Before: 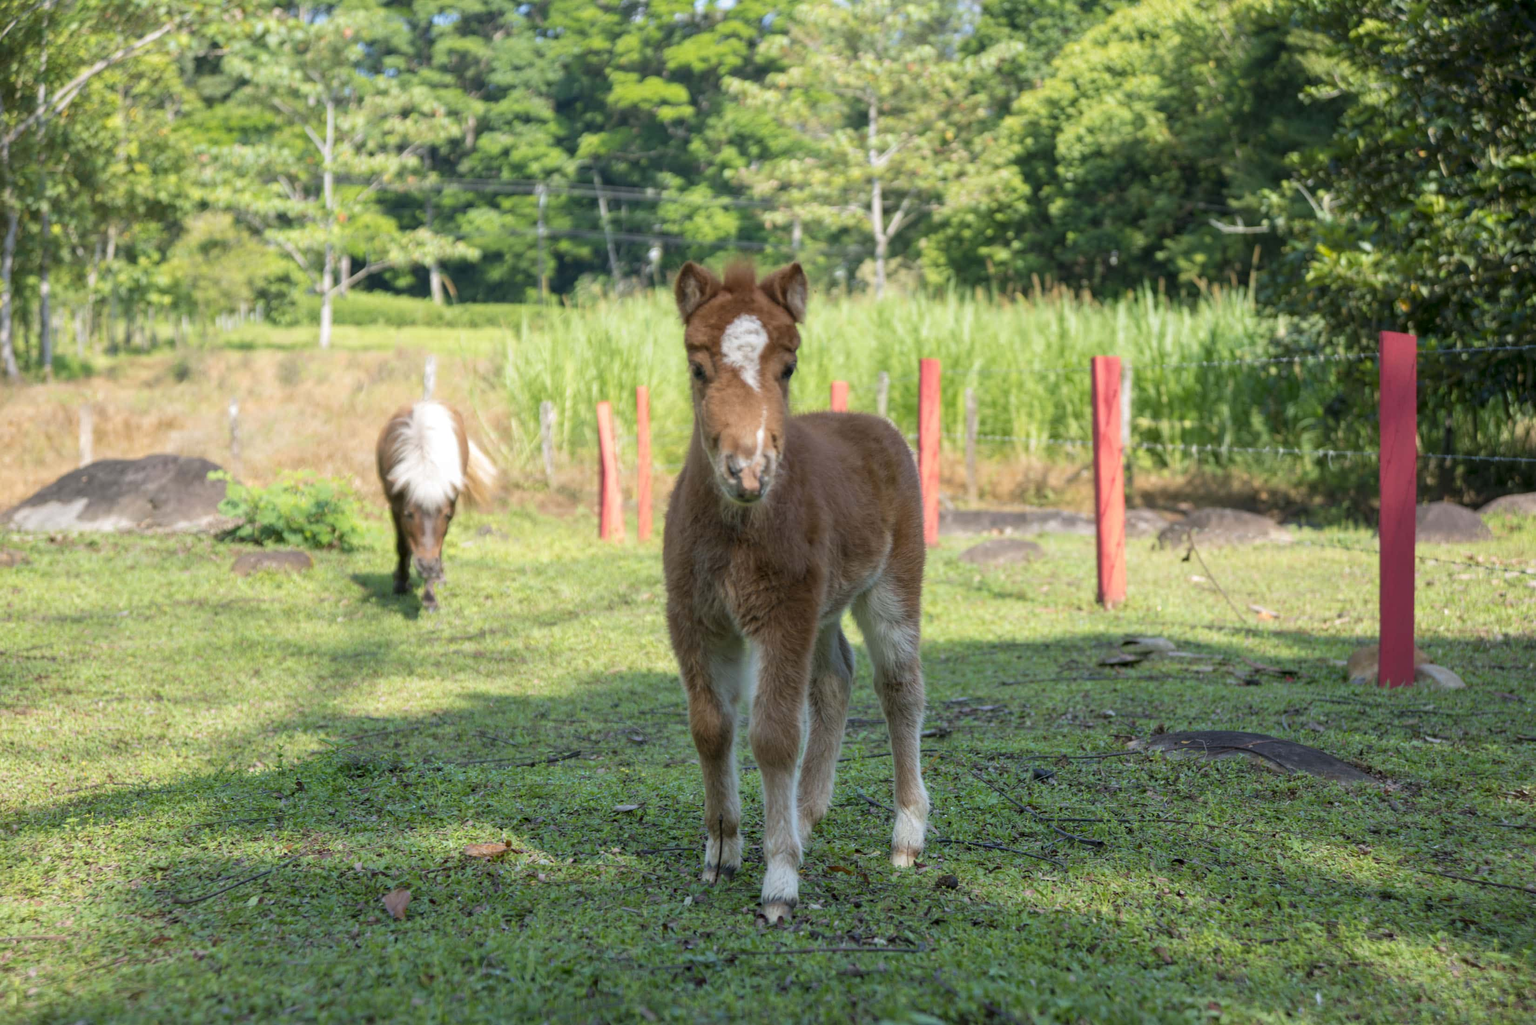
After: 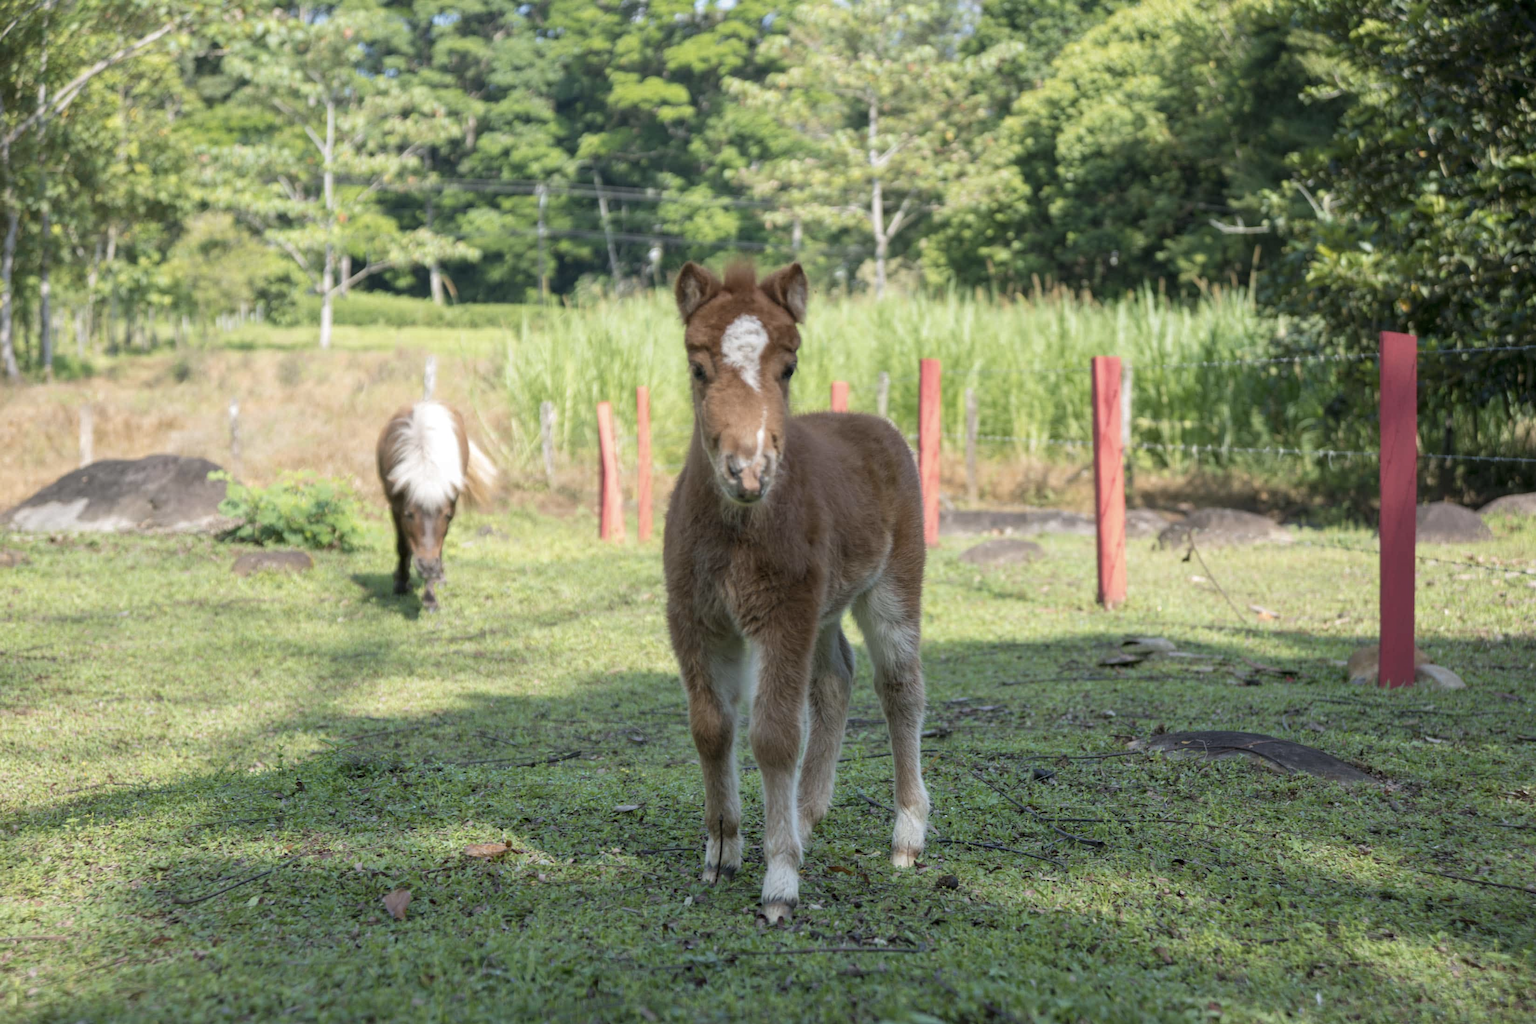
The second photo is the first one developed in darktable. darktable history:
color correction: highlights b* -0.025, saturation 0.794
